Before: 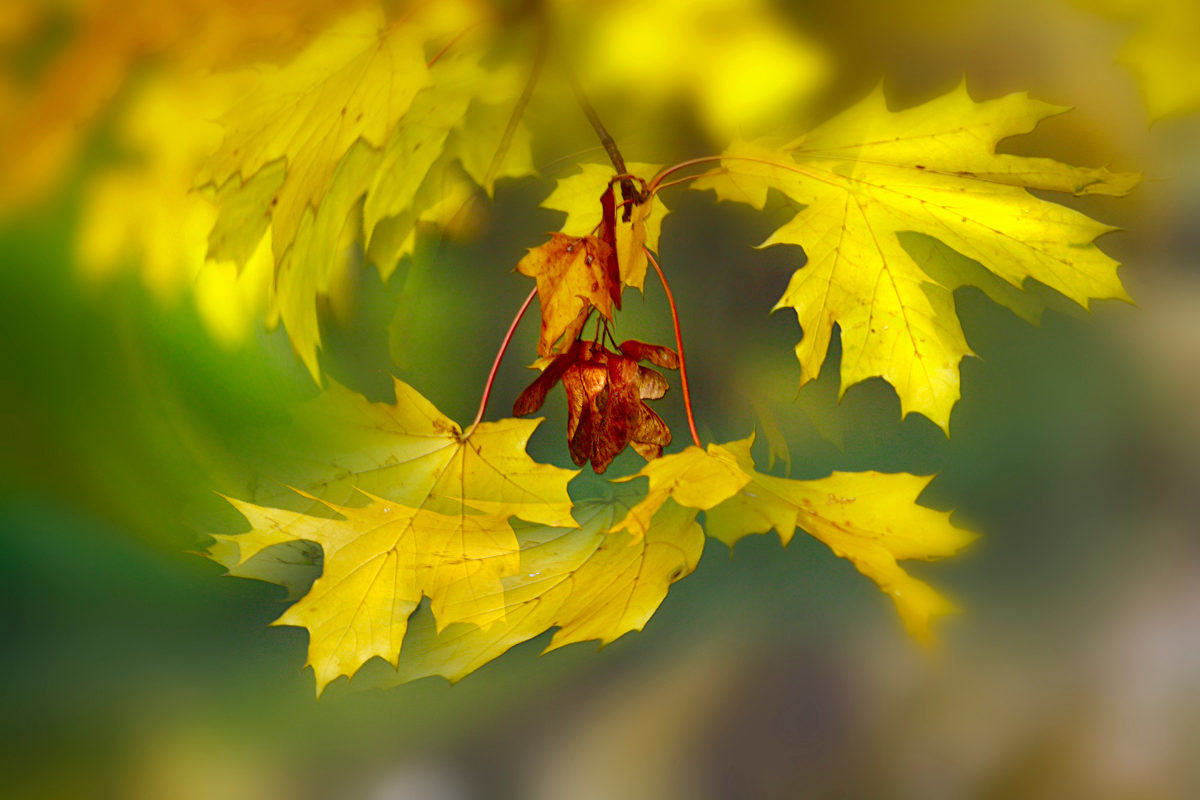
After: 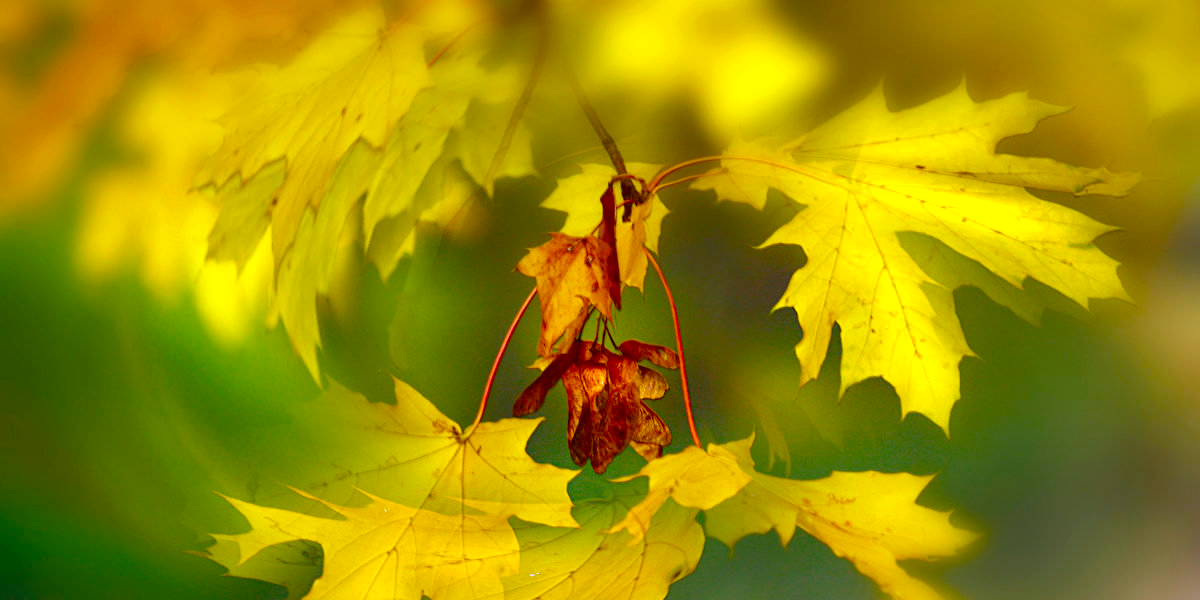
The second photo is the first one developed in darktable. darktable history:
exposure: exposure 0.161 EV, compensate highlight preservation false
crop: bottom 24.967%
color balance rgb: linear chroma grading › global chroma 15%, perceptual saturation grading › global saturation 30%
